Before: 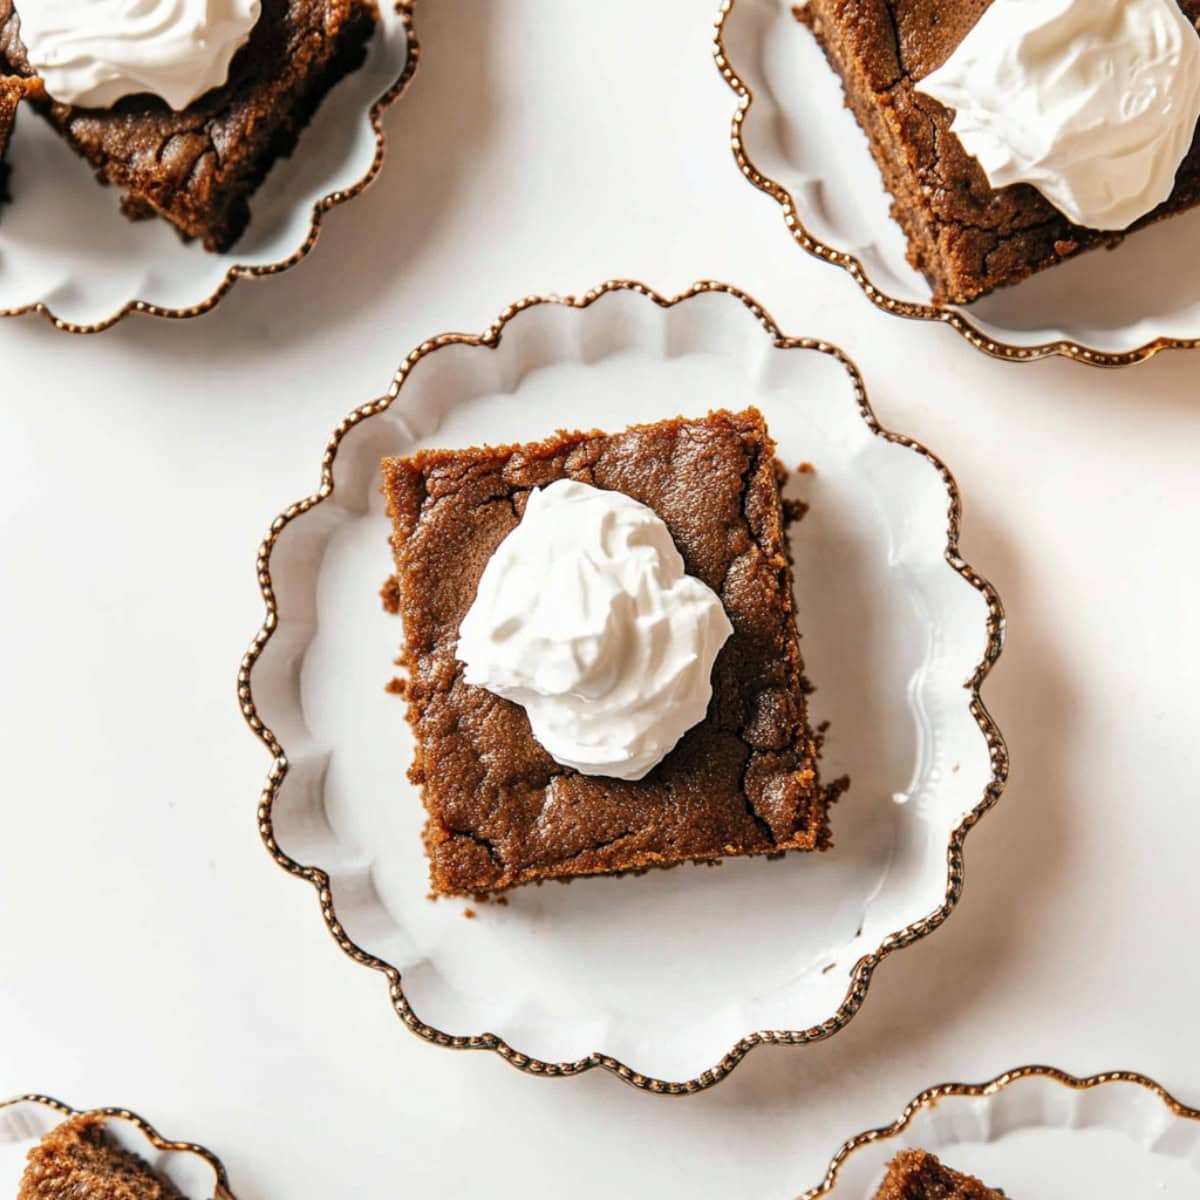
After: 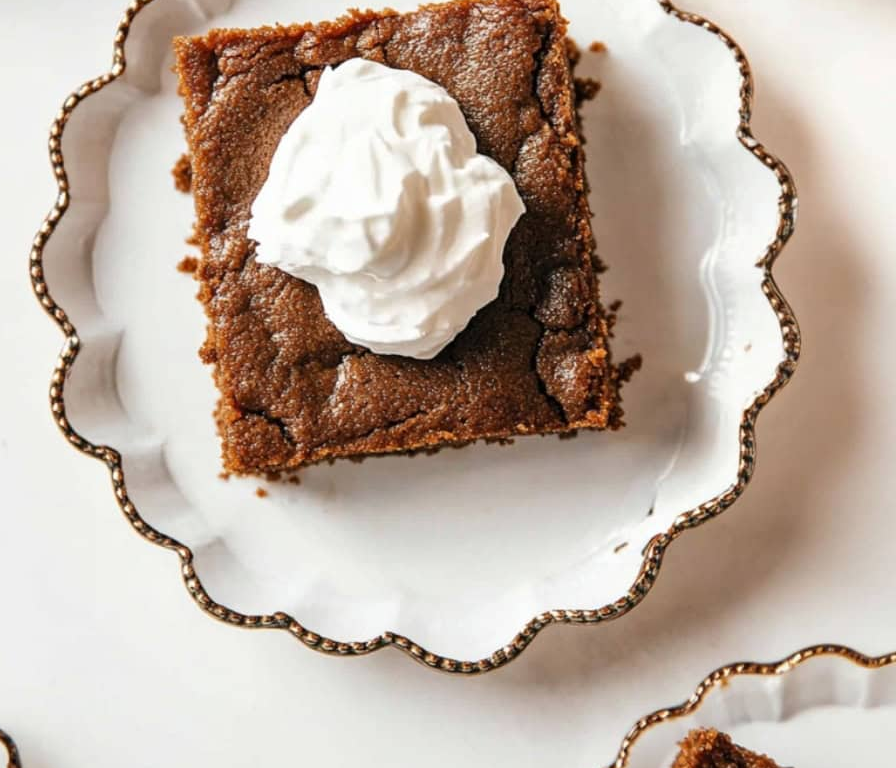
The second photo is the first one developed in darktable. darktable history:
crop and rotate: left 17.407%, top 35.1%, right 7.859%, bottom 0.82%
